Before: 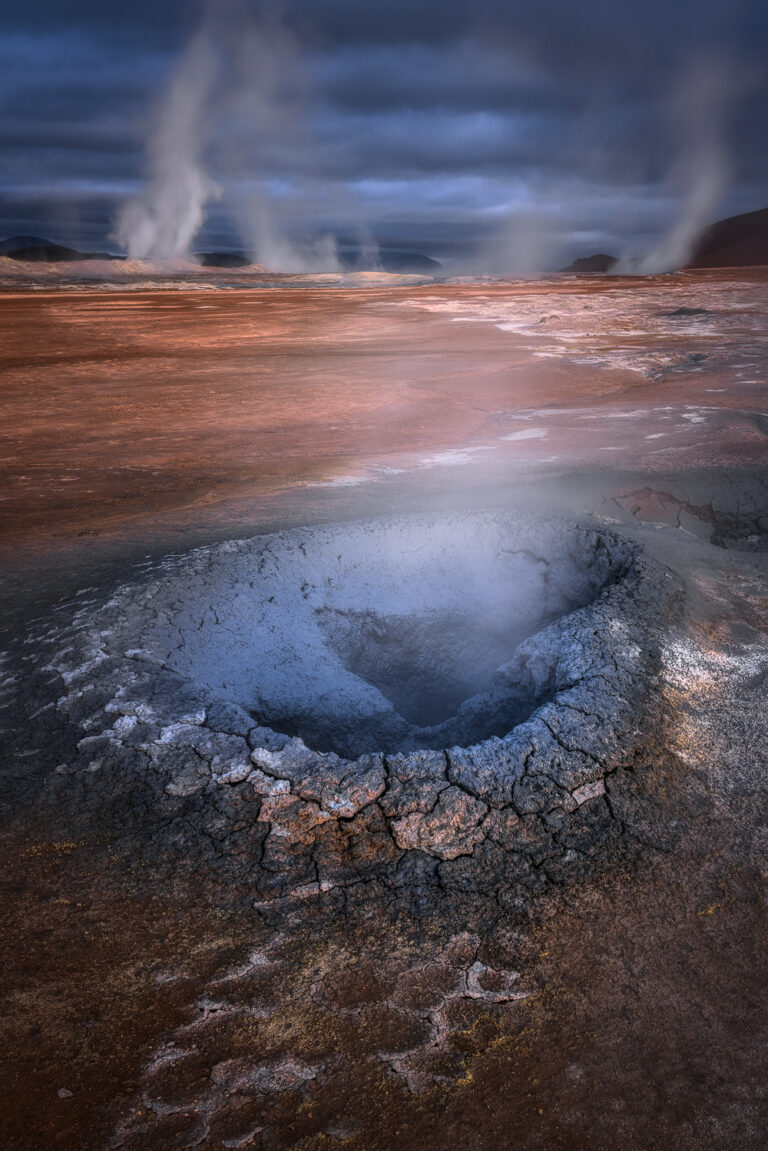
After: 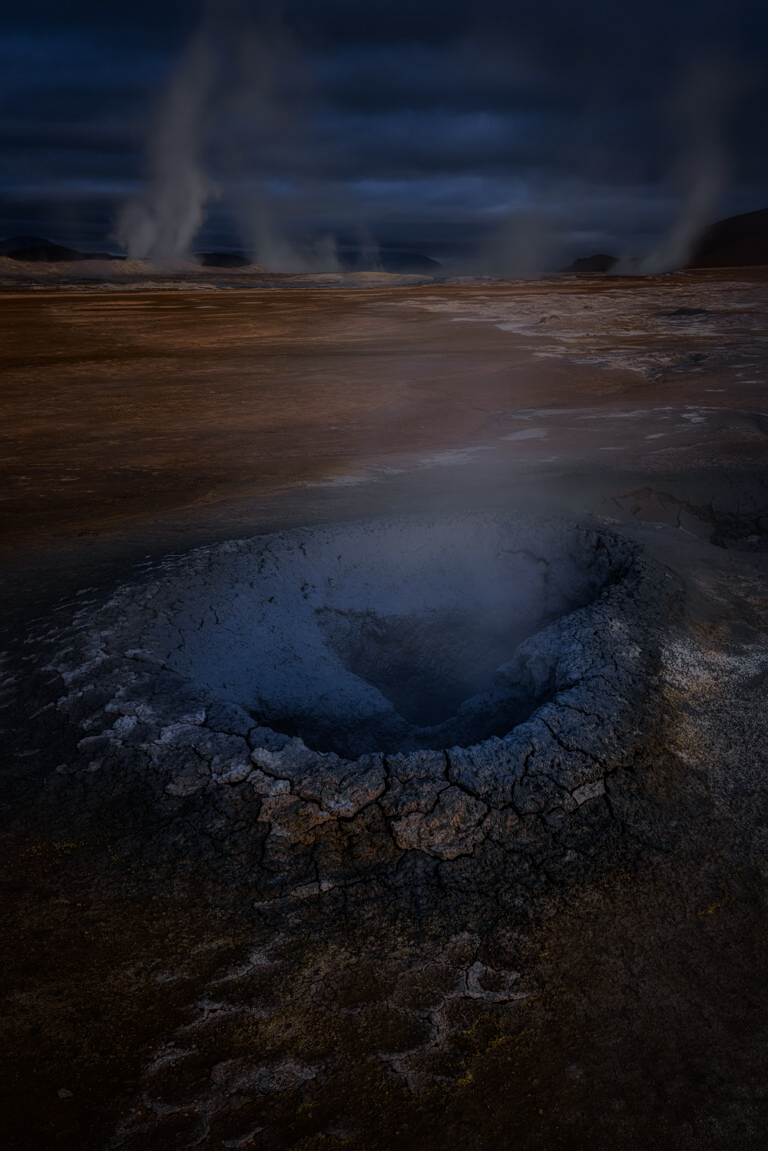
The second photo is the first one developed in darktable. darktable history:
white balance: red 0.978, blue 0.999
sharpen: amount 0.2
color contrast: green-magenta contrast 0.85, blue-yellow contrast 1.25, unbound 0
exposure: exposure -2.446 EV, compensate highlight preservation false
